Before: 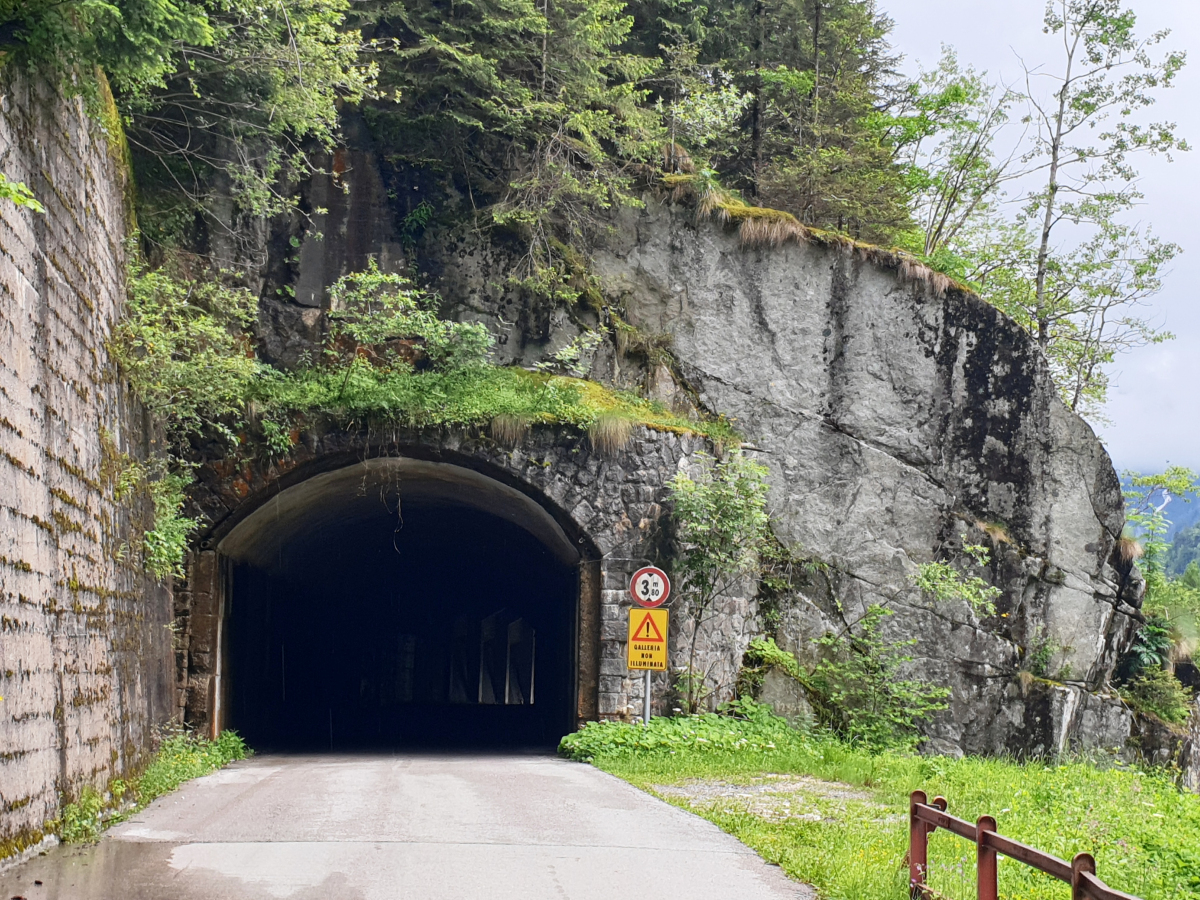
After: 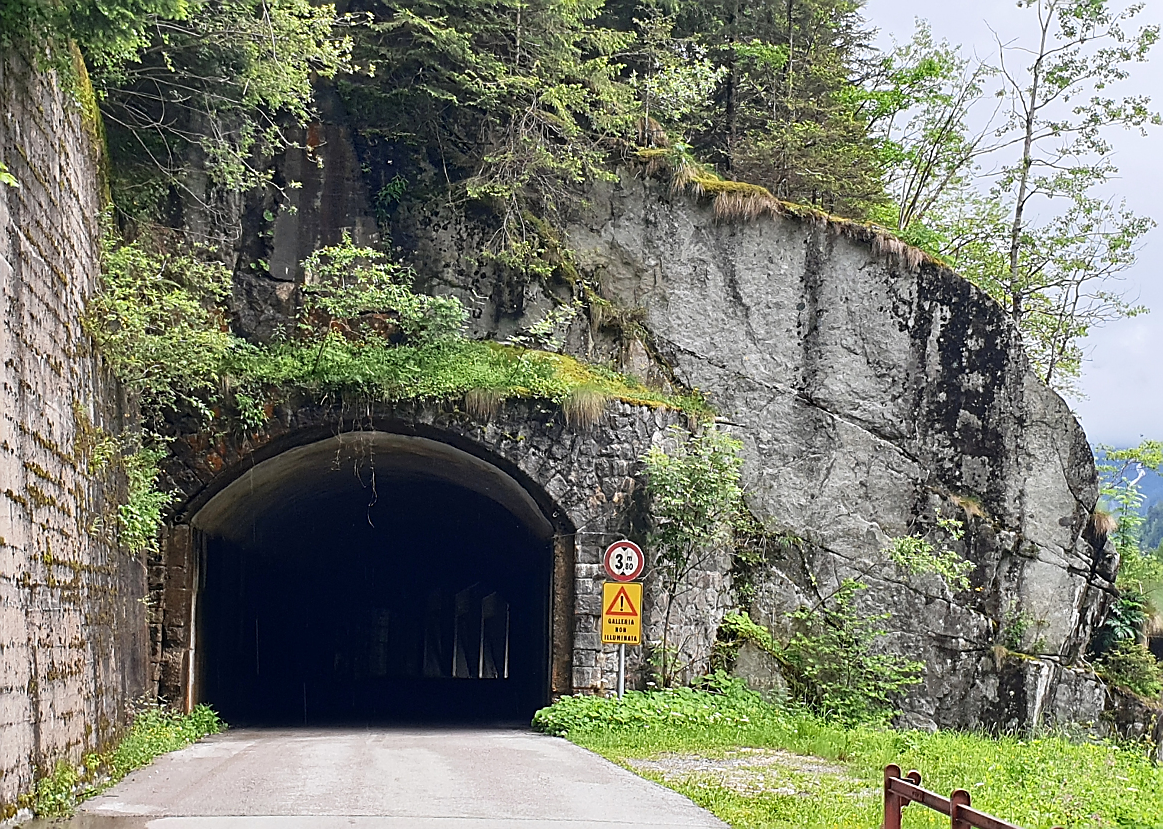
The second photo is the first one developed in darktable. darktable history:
crop: left 2.227%, top 2.945%, right 0.798%, bottom 4.874%
sharpen: radius 1.363, amount 1.262, threshold 0.751
